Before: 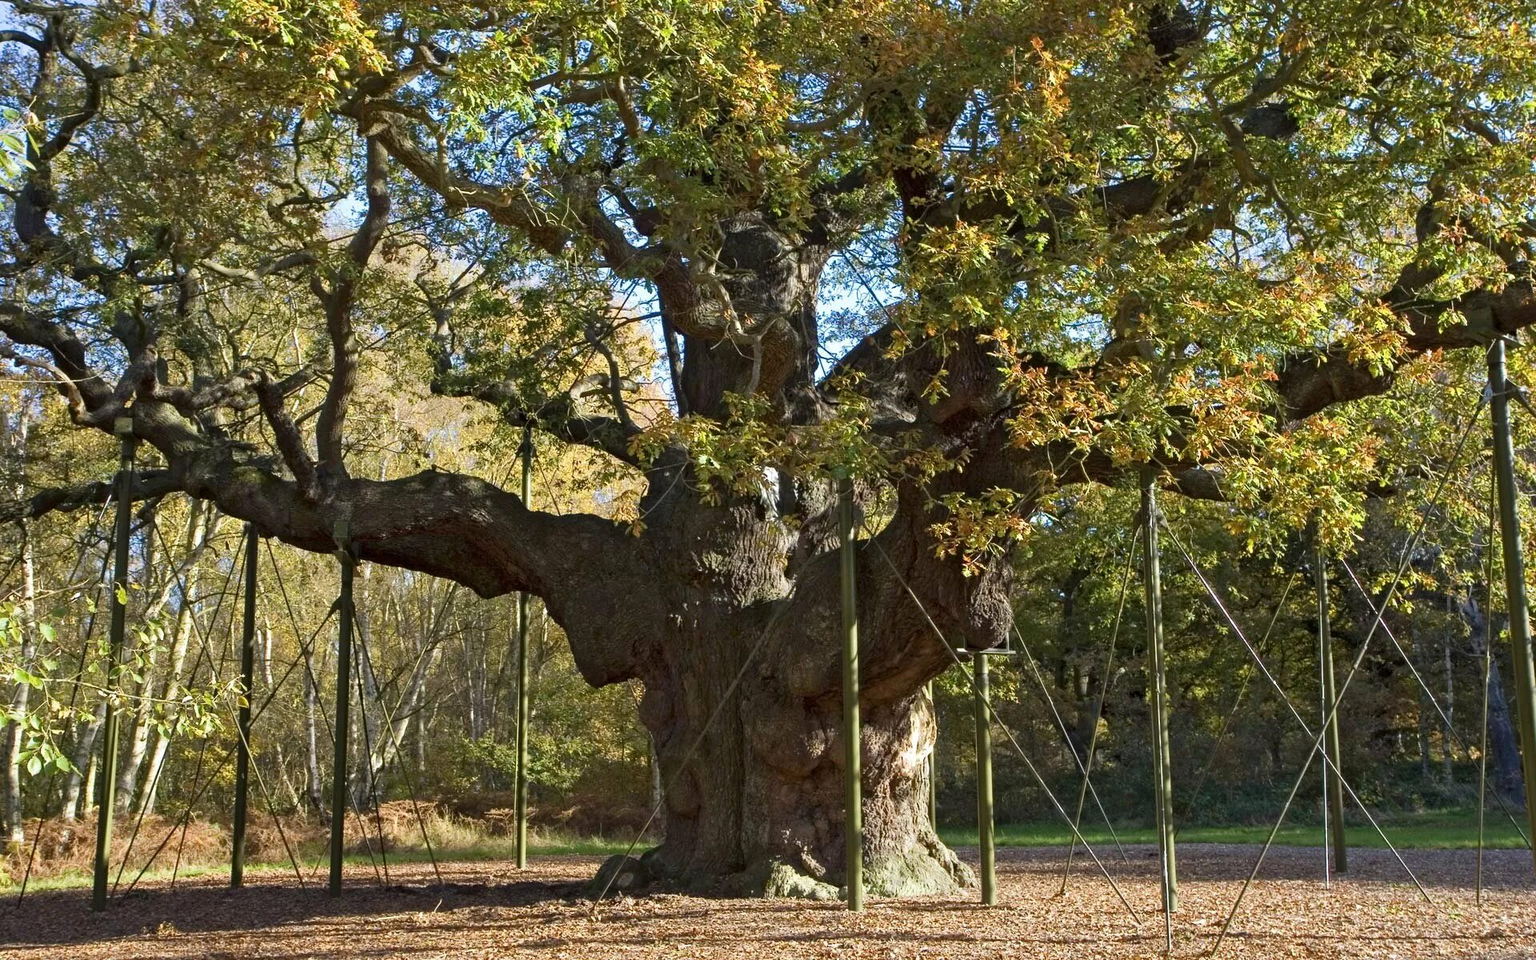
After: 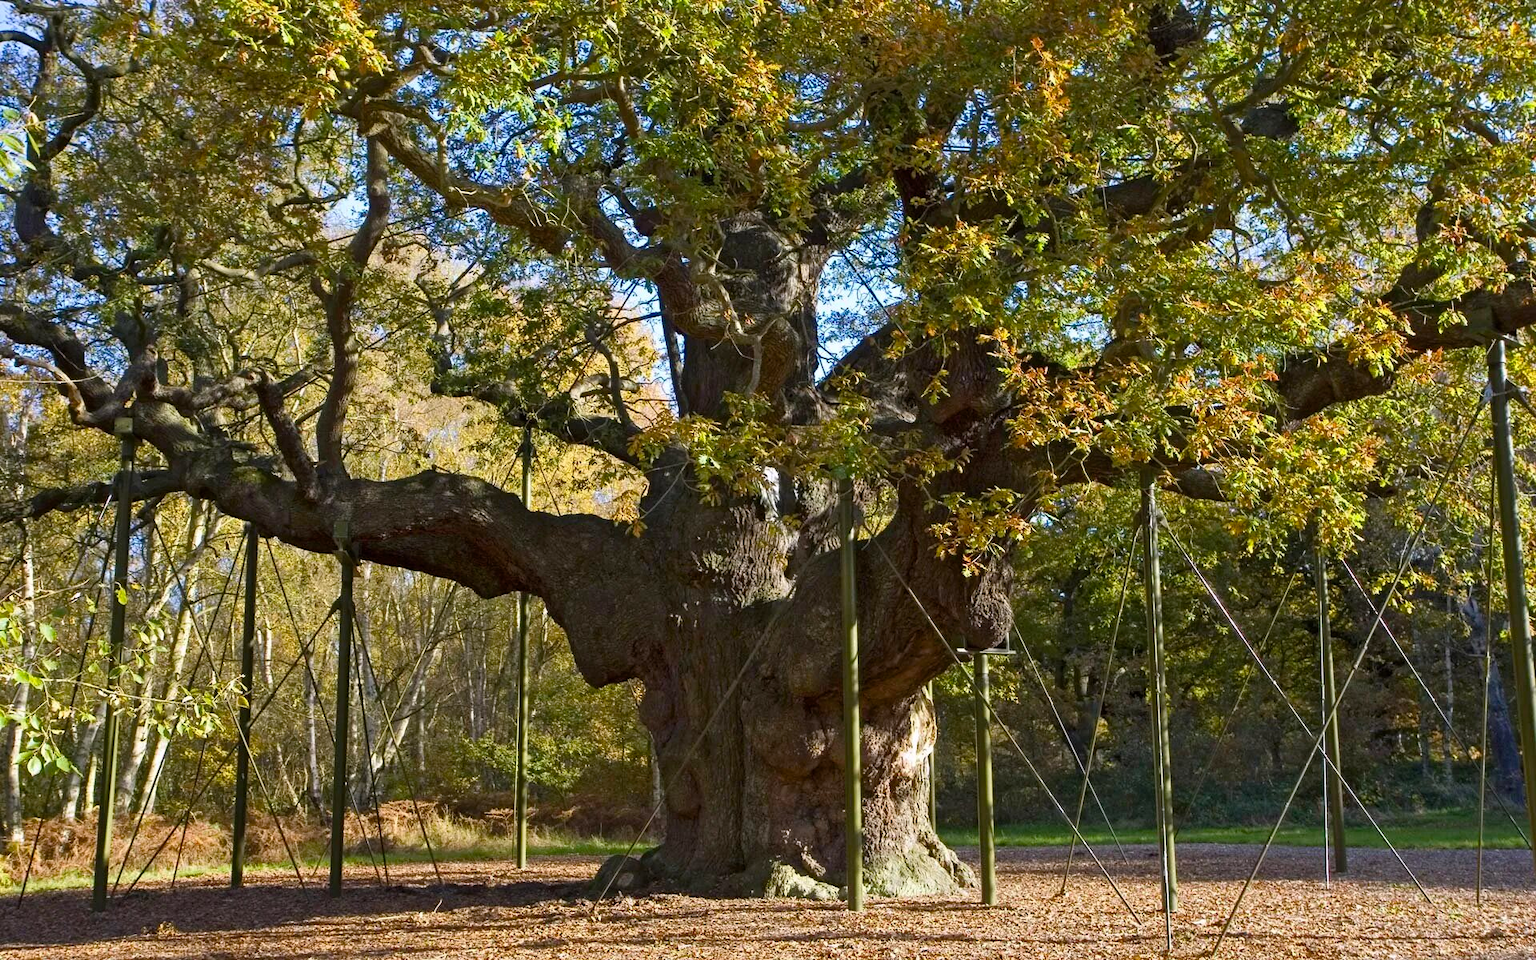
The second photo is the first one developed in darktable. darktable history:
color balance rgb: linear chroma grading › shadows -8%, linear chroma grading › global chroma 10%, perceptual saturation grading › global saturation 2%, perceptual saturation grading › highlights -2%, perceptual saturation grading › mid-tones 4%, perceptual saturation grading › shadows 8%, perceptual brilliance grading › global brilliance 2%, perceptual brilliance grading › highlights -4%, global vibrance 16%, saturation formula JzAzBz (2021)
tone equalizer: on, module defaults
white balance: red 1.009, blue 1.027
